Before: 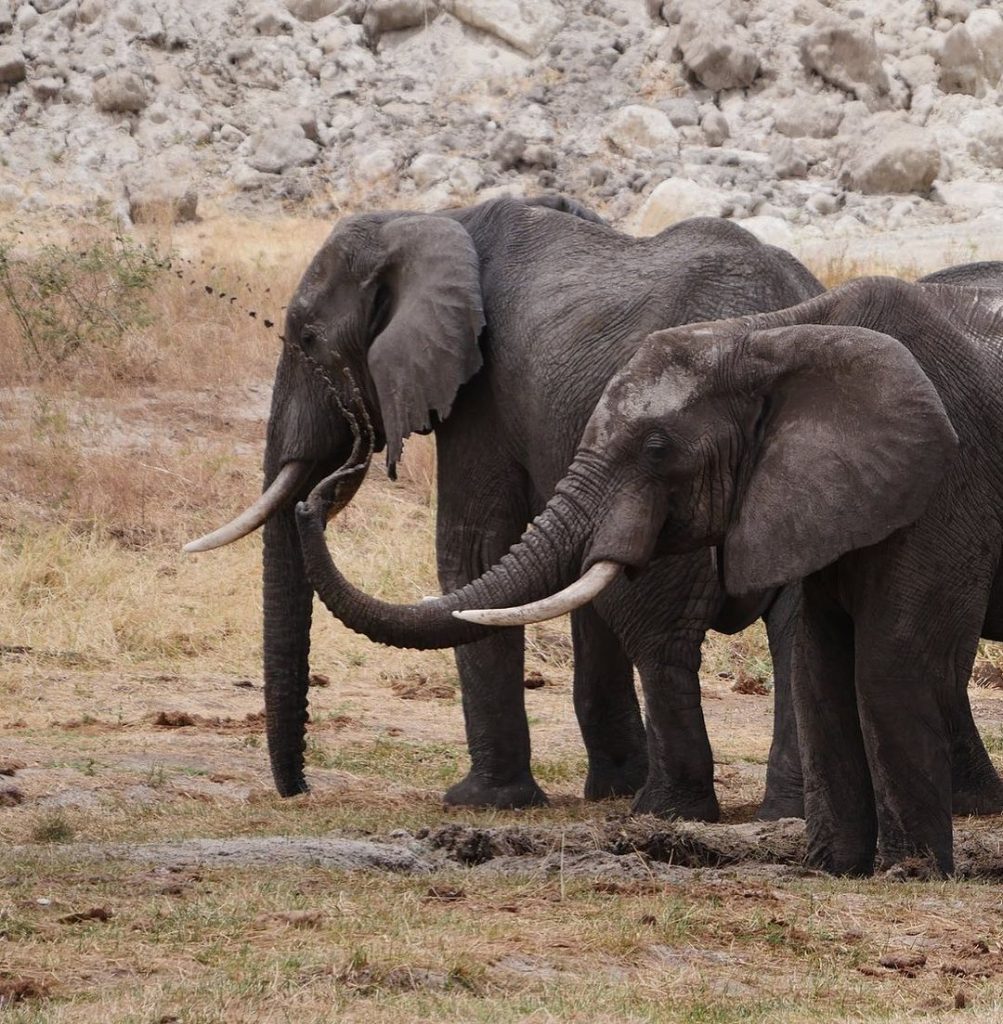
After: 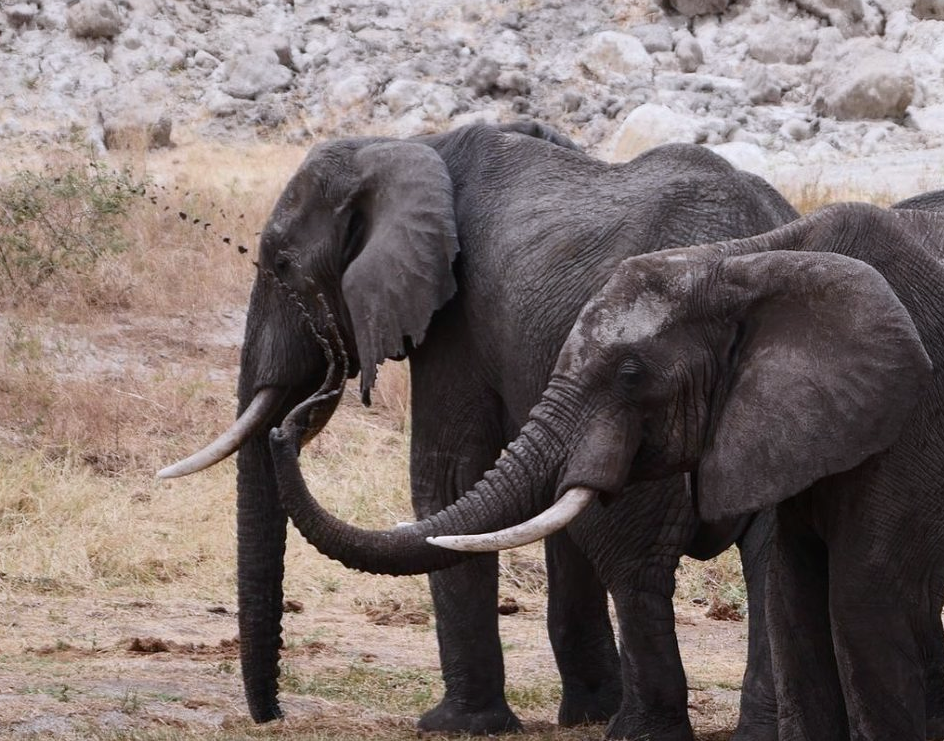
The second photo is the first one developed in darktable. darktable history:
color calibration: illuminant as shot in camera, x 0.358, y 0.373, temperature 4628.91 K
color zones: curves: ch1 [(0, 0.525) (0.143, 0.556) (0.286, 0.52) (0.429, 0.5) (0.571, 0.5) (0.714, 0.5) (0.857, 0.503) (1, 0.525)], mix 28.27%
crop: left 2.608%, top 7.251%, right 3.194%, bottom 20.362%
exposure: compensate highlight preservation false
contrast brightness saturation: contrast 0.115, saturation -0.158
